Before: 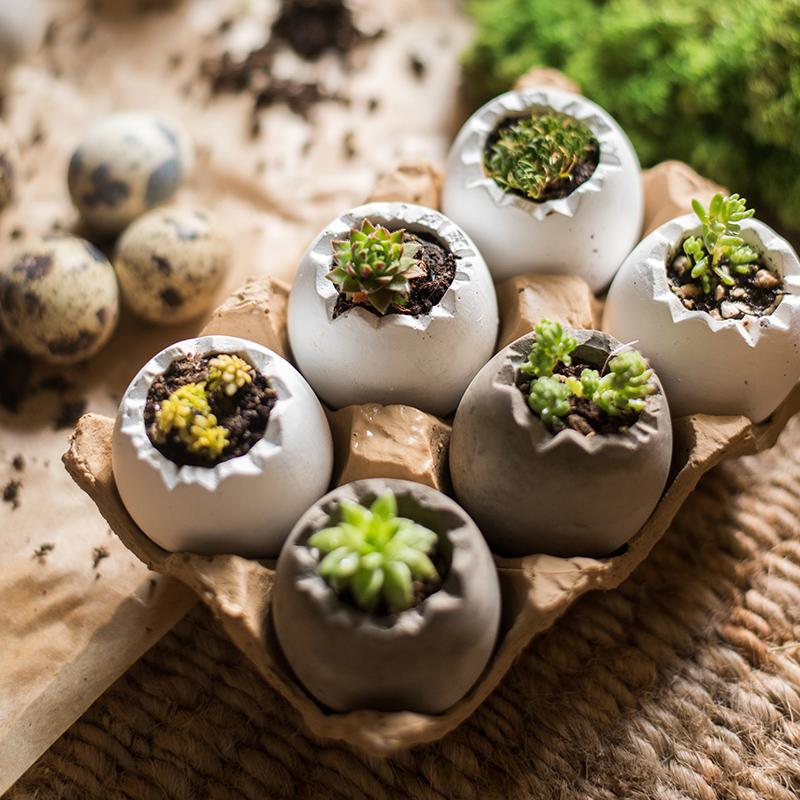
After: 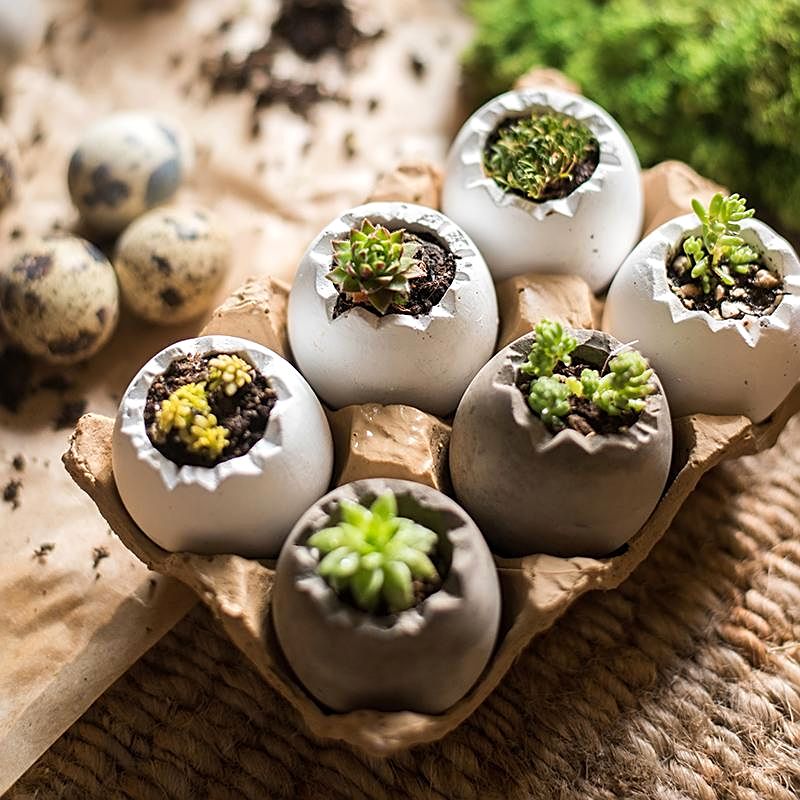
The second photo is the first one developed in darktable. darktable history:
exposure: exposure 0.126 EV, compensate exposure bias true, compensate highlight preservation false
sharpen: on, module defaults
